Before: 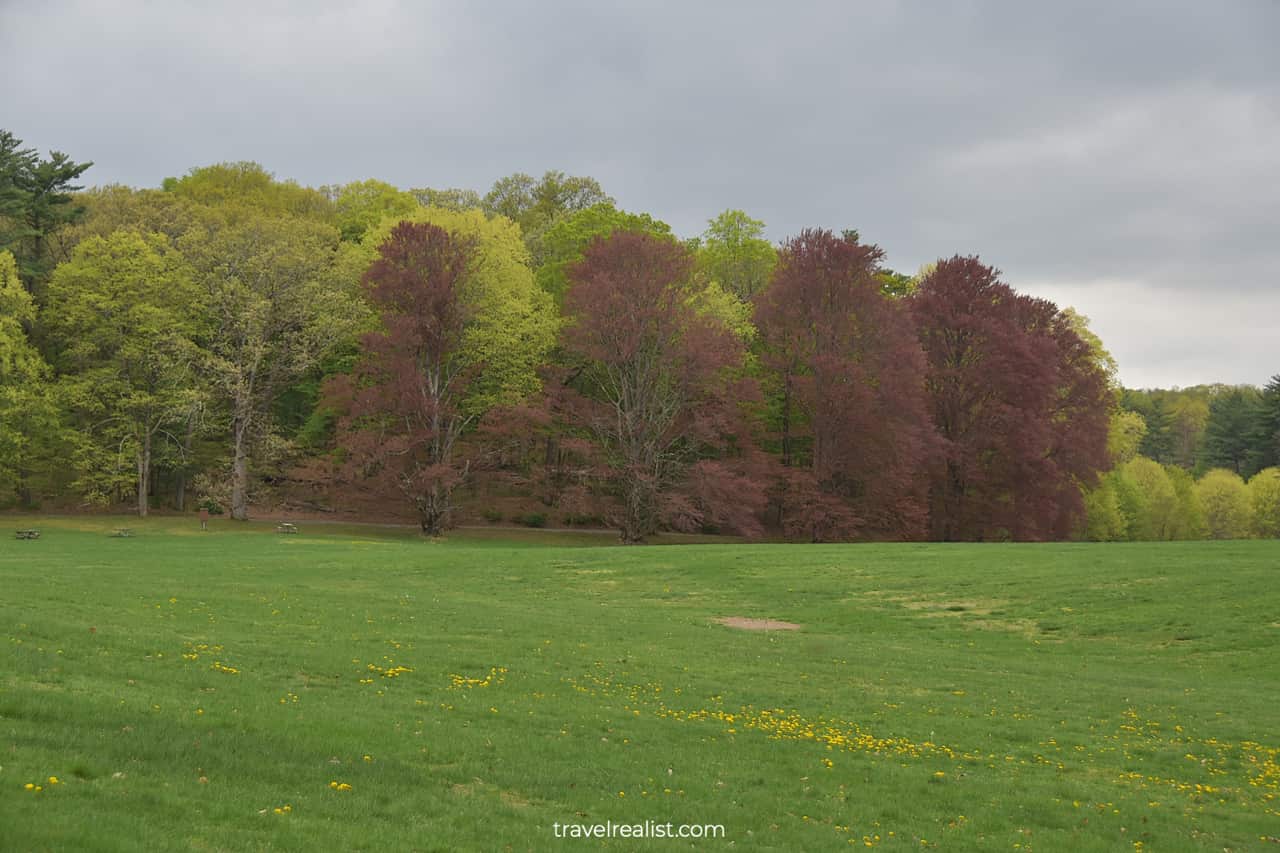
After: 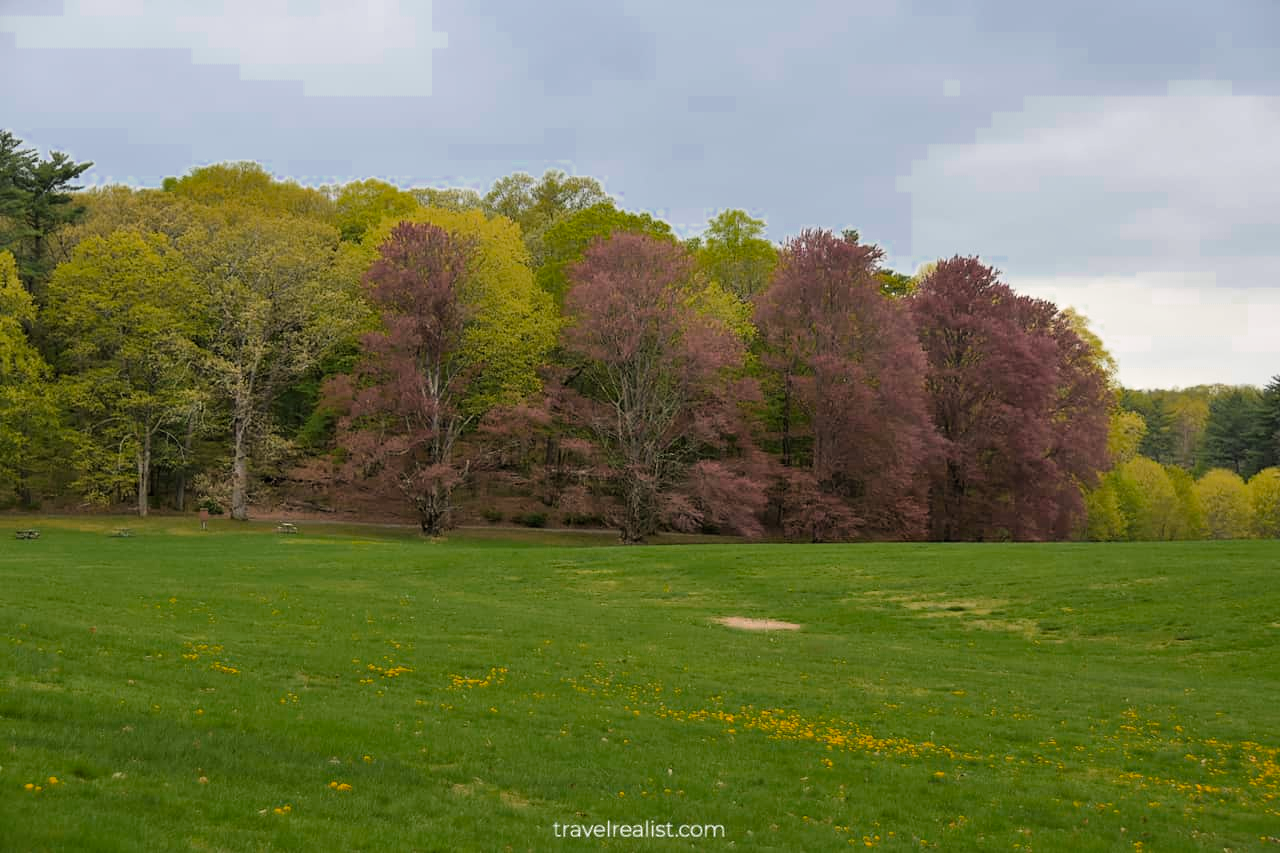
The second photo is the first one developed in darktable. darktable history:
tone equalizer: -8 EV -0.439 EV, -7 EV -0.398 EV, -6 EV -0.295 EV, -5 EV -0.228 EV, -3 EV 0.198 EV, -2 EV 0.344 EV, -1 EV 0.387 EV, +0 EV 0.442 EV, smoothing diameter 24.94%, edges refinement/feathering 11.14, preserve details guided filter
color zones: curves: ch0 [(0, 0.553) (0.123, 0.58) (0.23, 0.419) (0.468, 0.155) (0.605, 0.132) (0.723, 0.063) (0.833, 0.172) (0.921, 0.468)]; ch1 [(0.025, 0.645) (0.229, 0.584) (0.326, 0.551) (0.537, 0.446) (0.599, 0.911) (0.708, 1) (0.805, 0.944)]; ch2 [(0.086, 0.468) (0.254, 0.464) (0.638, 0.564) (0.702, 0.592) (0.768, 0.564)]
filmic rgb: middle gray luminance 9.9%, black relative exposure -8.58 EV, white relative exposure 3.29 EV, target black luminance 0%, hardness 5.21, latitude 44.61%, contrast 1.309, highlights saturation mix 4.54%, shadows ↔ highlights balance 23.83%, color science v6 (2022)
